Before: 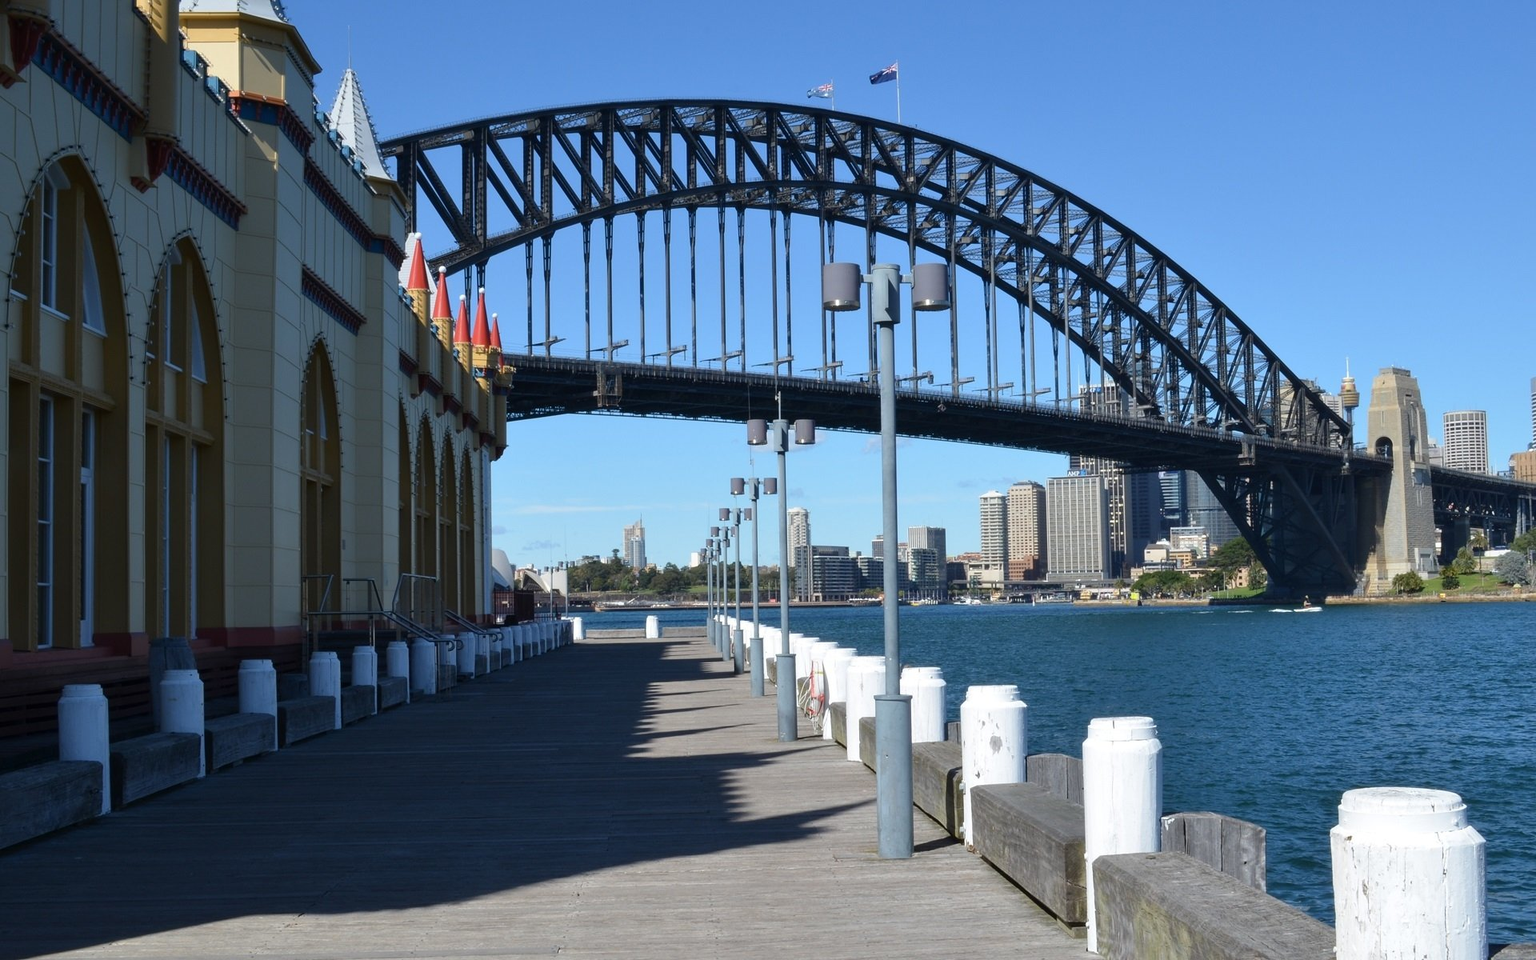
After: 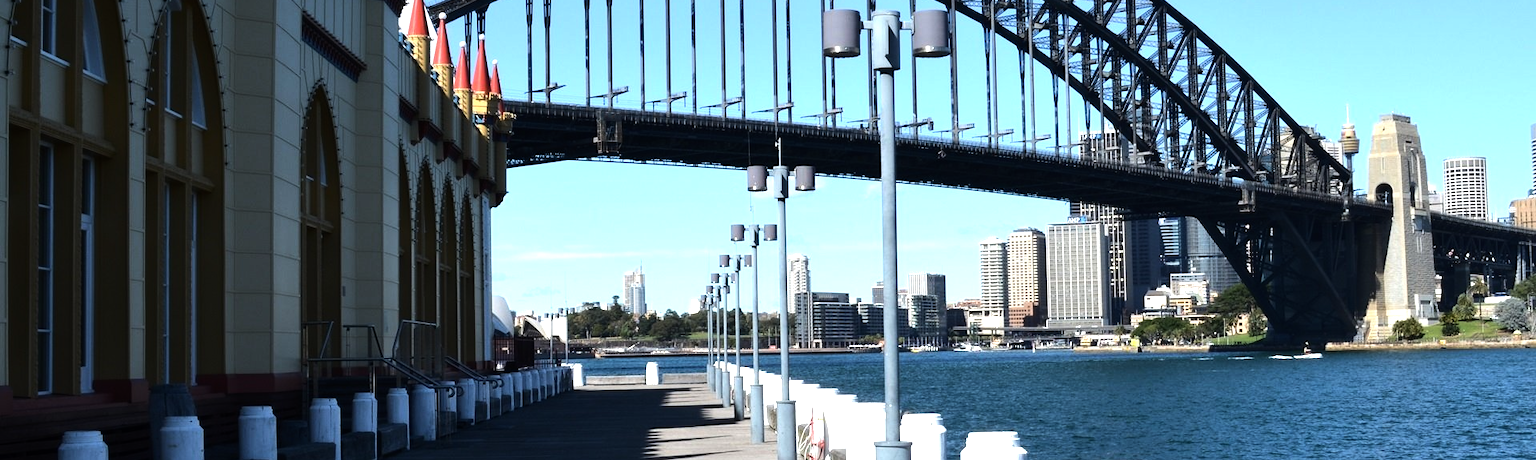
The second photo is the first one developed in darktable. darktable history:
tone equalizer: -8 EV -1.04 EV, -7 EV -1.01 EV, -6 EV -0.904 EV, -5 EV -0.552 EV, -3 EV 0.577 EV, -2 EV 0.844 EV, -1 EV 0.987 EV, +0 EV 1.06 EV, edges refinement/feathering 500, mask exposure compensation -1.57 EV, preserve details no
crop and rotate: top 26.462%, bottom 25.476%
